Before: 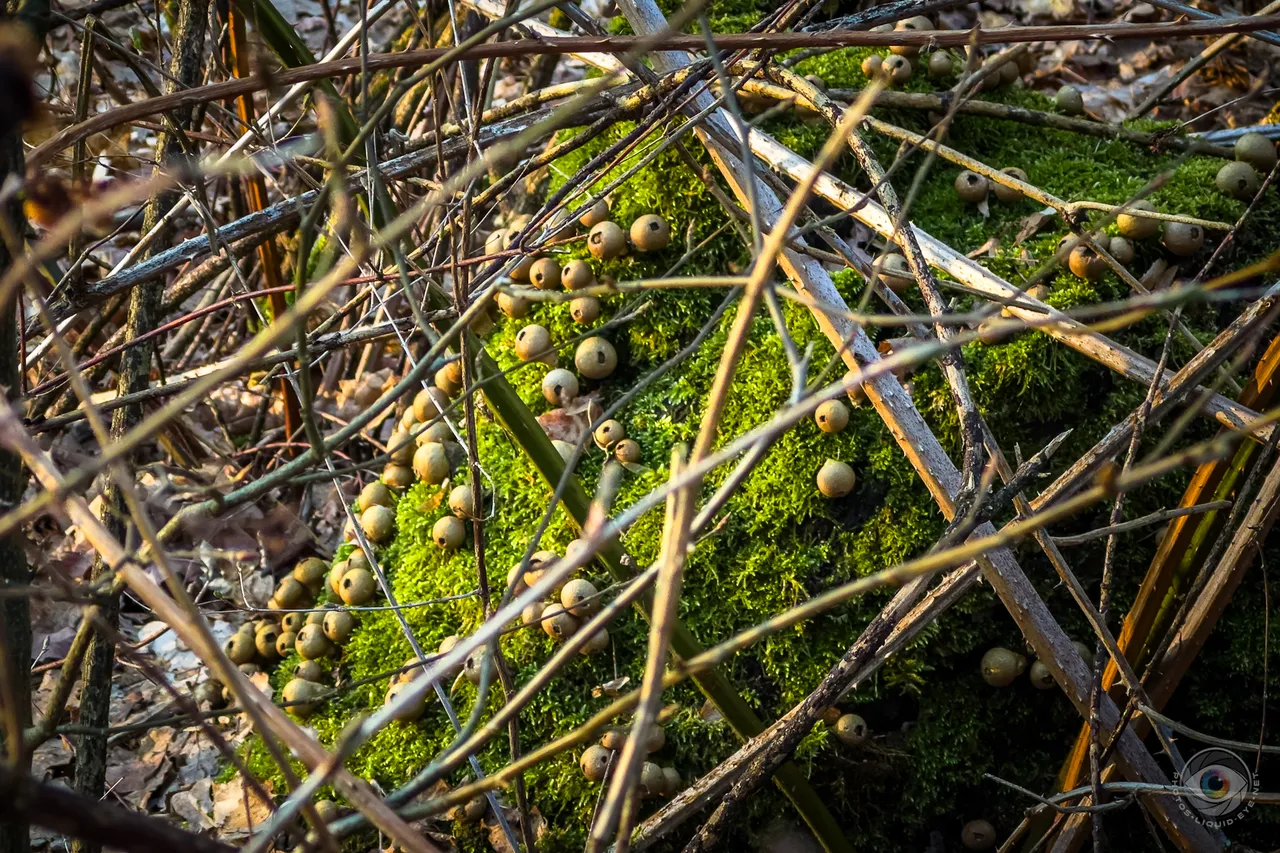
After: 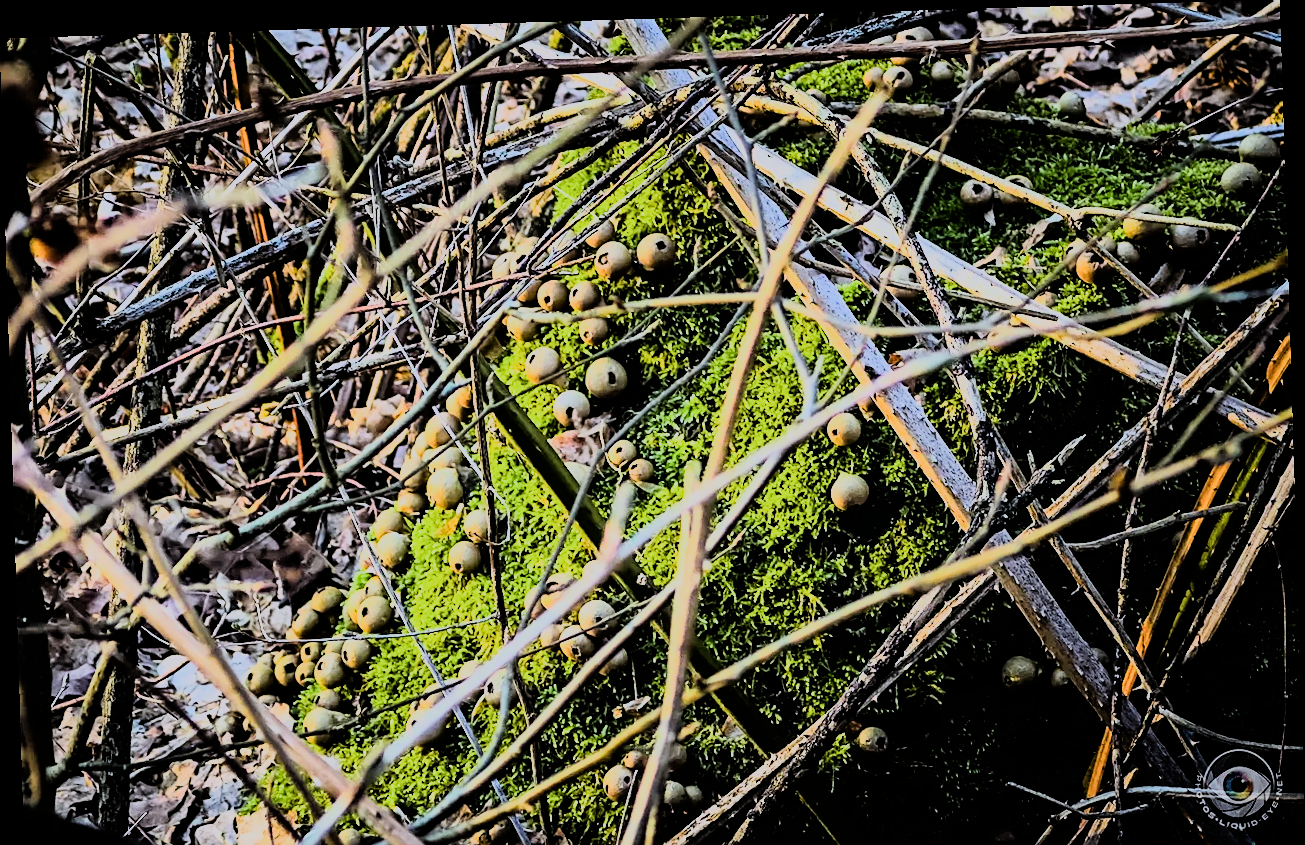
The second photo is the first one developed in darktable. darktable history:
white balance: red 0.967, blue 1.119, emerald 0.756
exposure: black level correction 0.001, compensate highlight preservation false
rgb curve: curves: ch0 [(0, 0) (0.21, 0.15) (0.24, 0.21) (0.5, 0.75) (0.75, 0.96) (0.89, 0.99) (1, 1)]; ch1 [(0, 0.02) (0.21, 0.13) (0.25, 0.2) (0.5, 0.67) (0.75, 0.9) (0.89, 0.97) (1, 1)]; ch2 [(0, 0.02) (0.21, 0.13) (0.25, 0.2) (0.5, 0.67) (0.75, 0.9) (0.89, 0.97) (1, 1)], compensate middle gray true
crop and rotate: top 0%, bottom 5.097%
rotate and perspective: rotation -1.75°, automatic cropping off
sharpen: on, module defaults
filmic rgb: black relative exposure -6.68 EV, white relative exposure 4.56 EV, hardness 3.25
